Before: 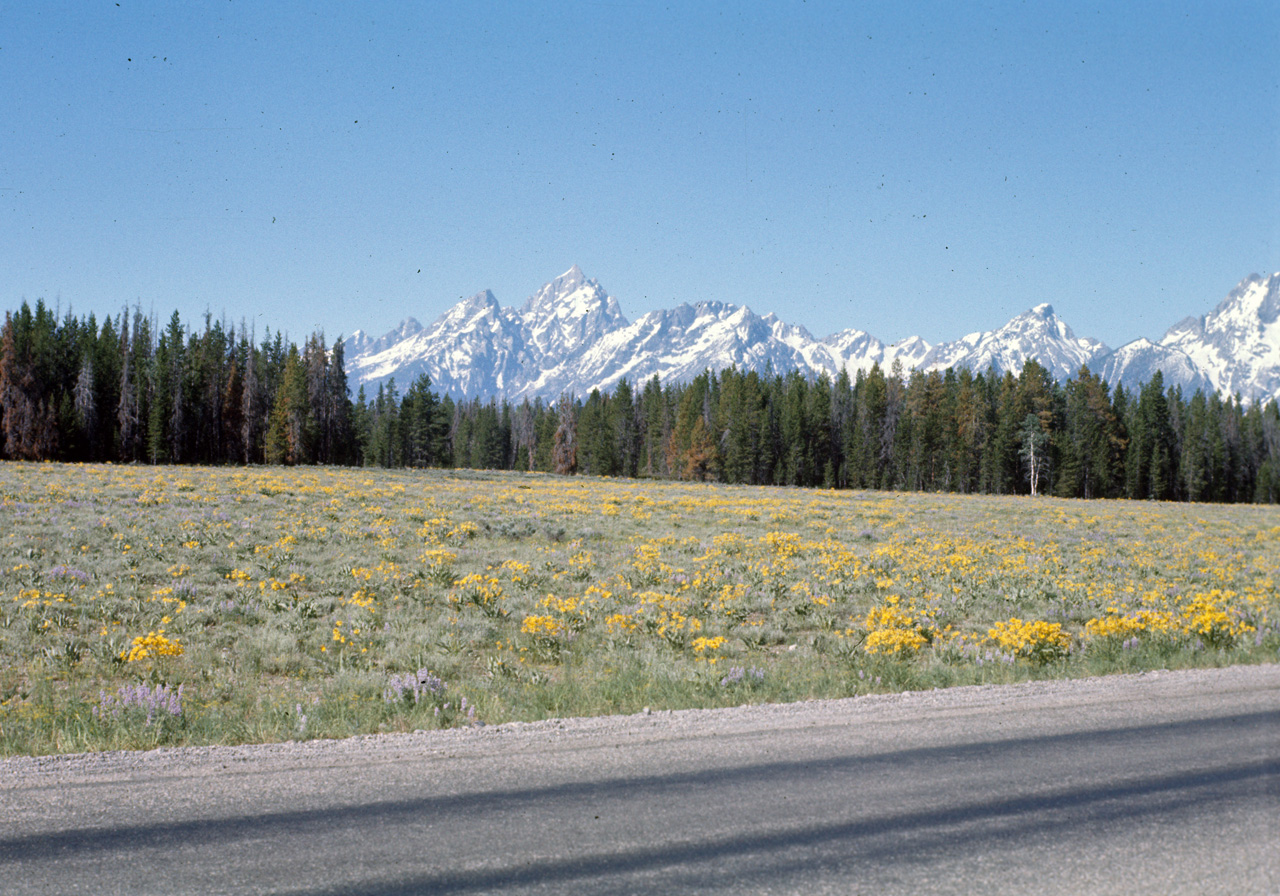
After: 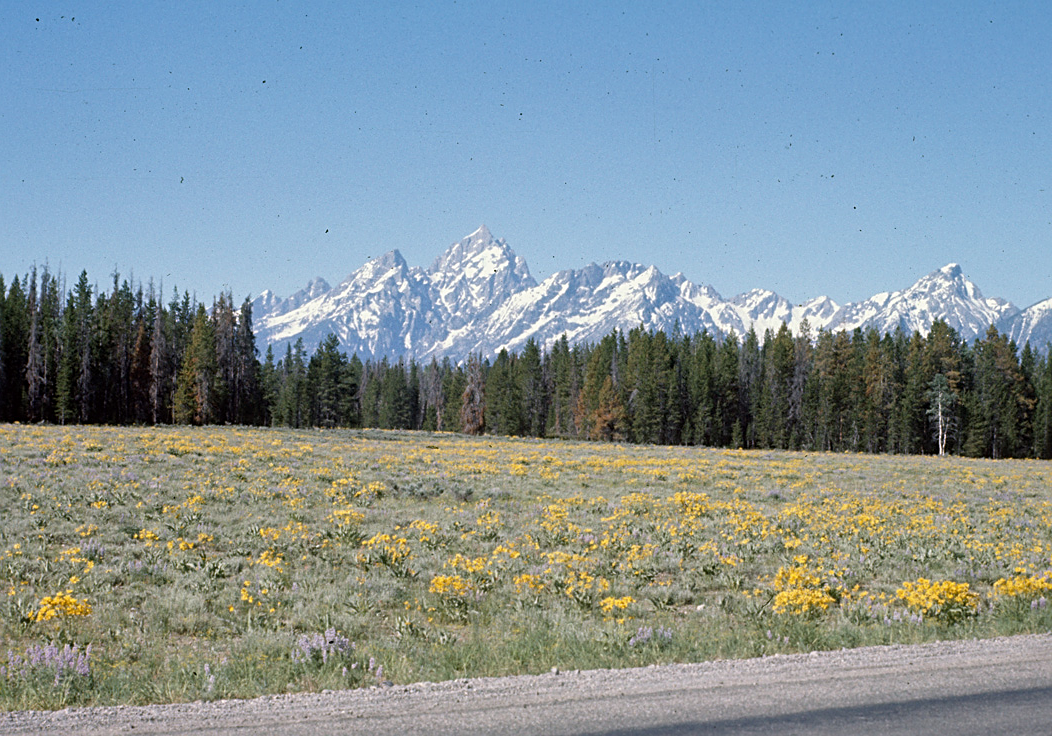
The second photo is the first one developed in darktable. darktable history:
exposure: exposure -0.116 EV, compensate exposure bias true, compensate highlight preservation false
sharpen: on, module defaults
crop and rotate: left 7.196%, top 4.574%, right 10.605%, bottom 13.178%
